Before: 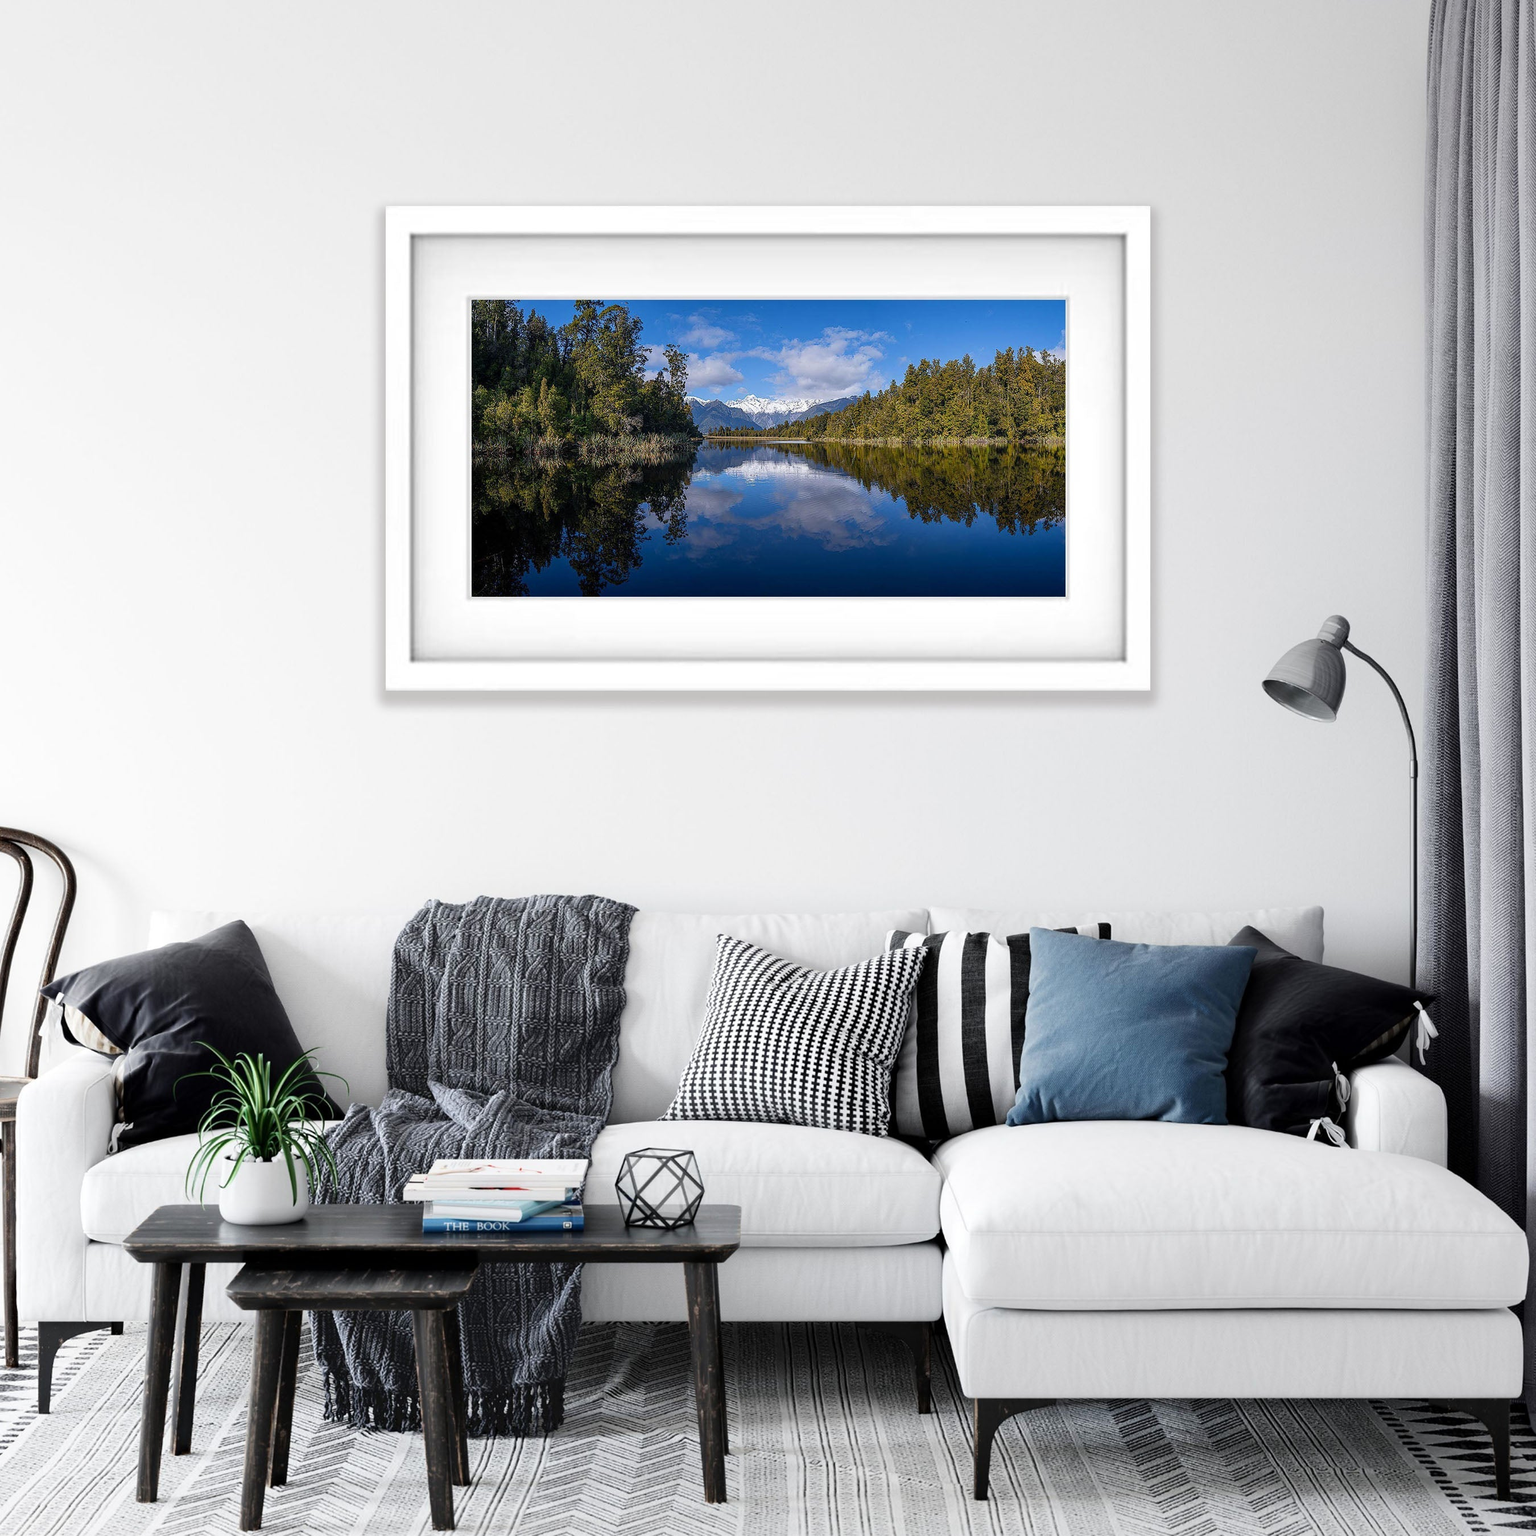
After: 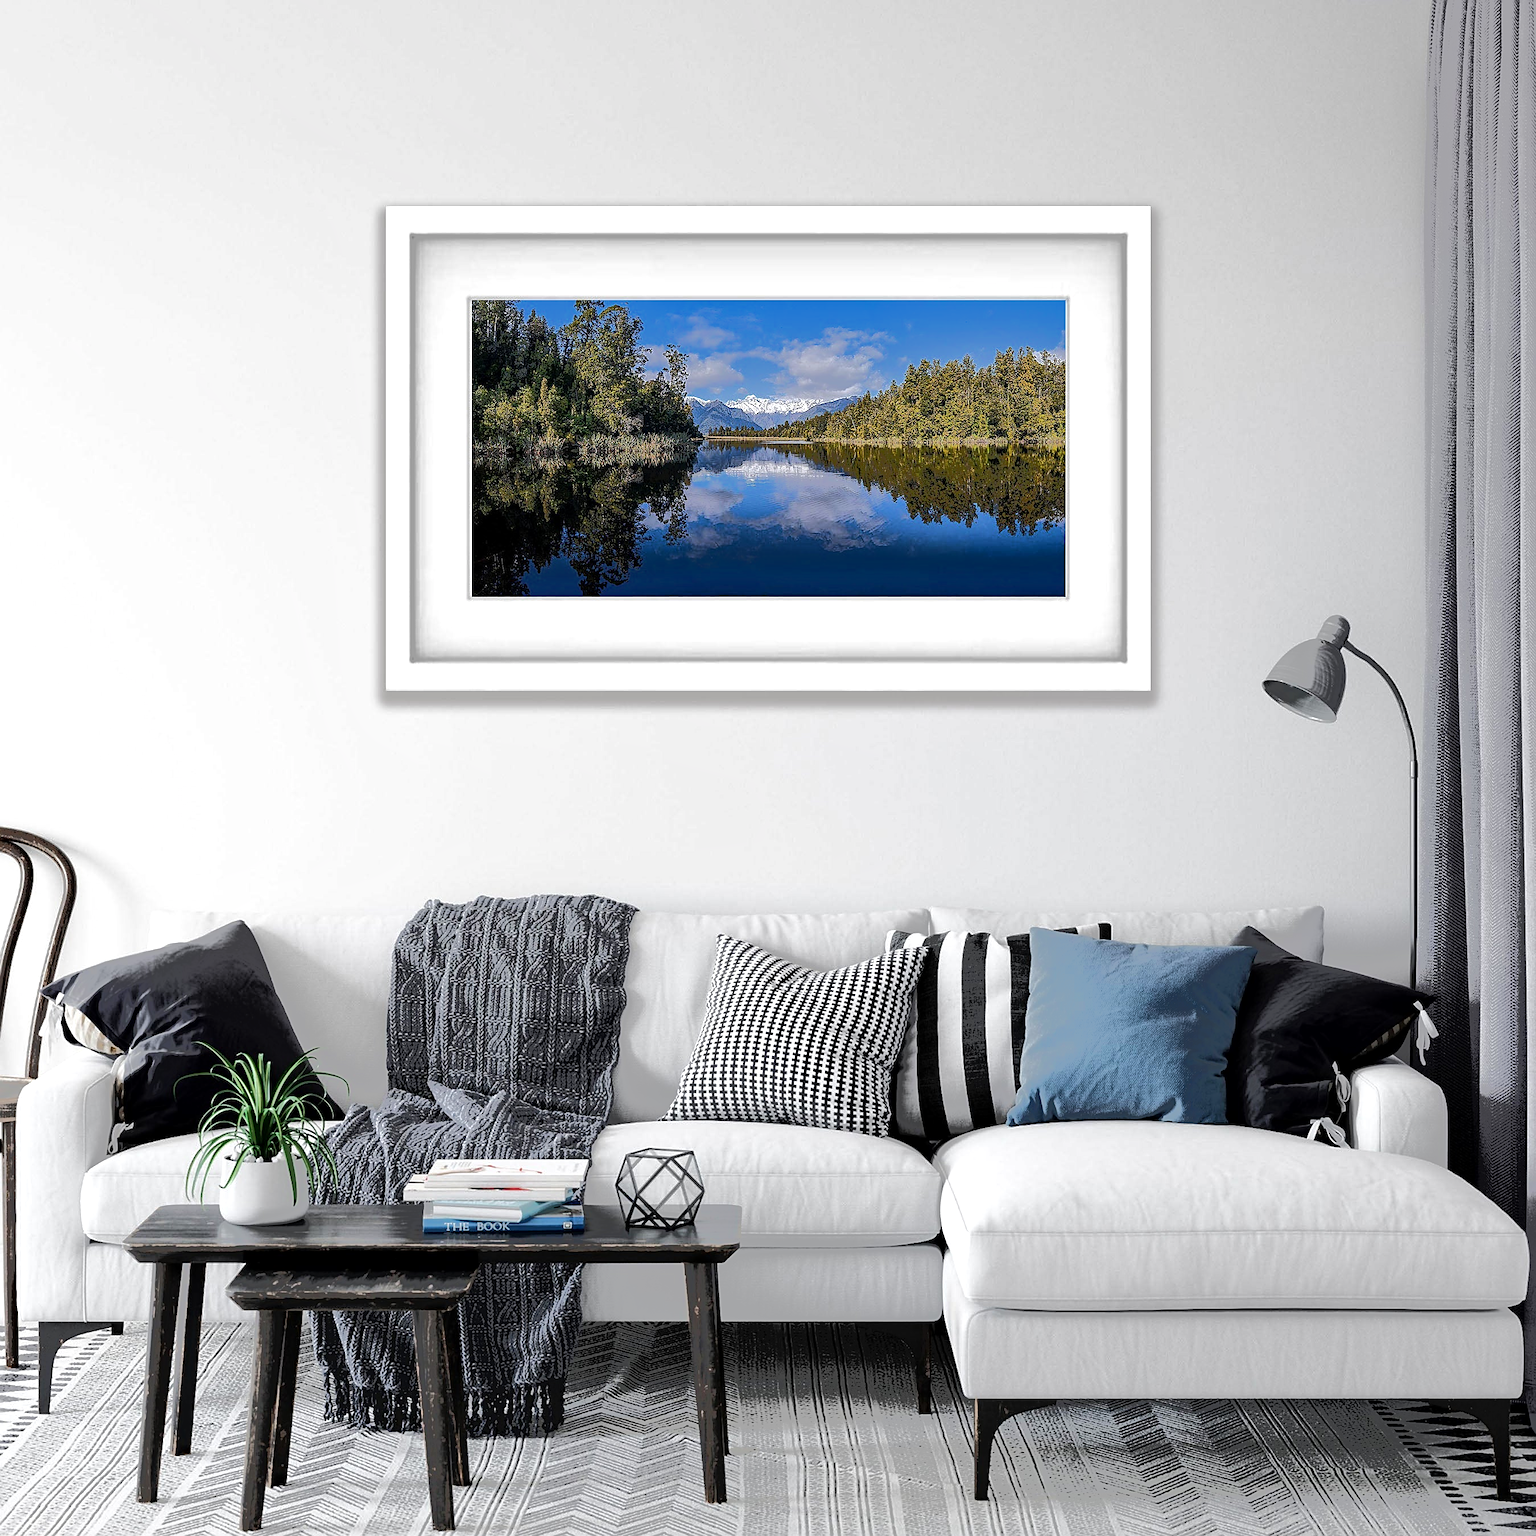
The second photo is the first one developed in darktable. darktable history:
tone equalizer: -7 EV -0.602 EV, -6 EV 0.986 EV, -5 EV -0.448 EV, -4 EV 0.428 EV, -3 EV 0.413 EV, -2 EV 0.135 EV, -1 EV -0.149 EV, +0 EV -0.42 EV, edges refinement/feathering 500, mask exposure compensation -1.57 EV, preserve details no
sharpen: on, module defaults
local contrast: mode bilateral grid, contrast 20, coarseness 51, detail 120%, midtone range 0.2
